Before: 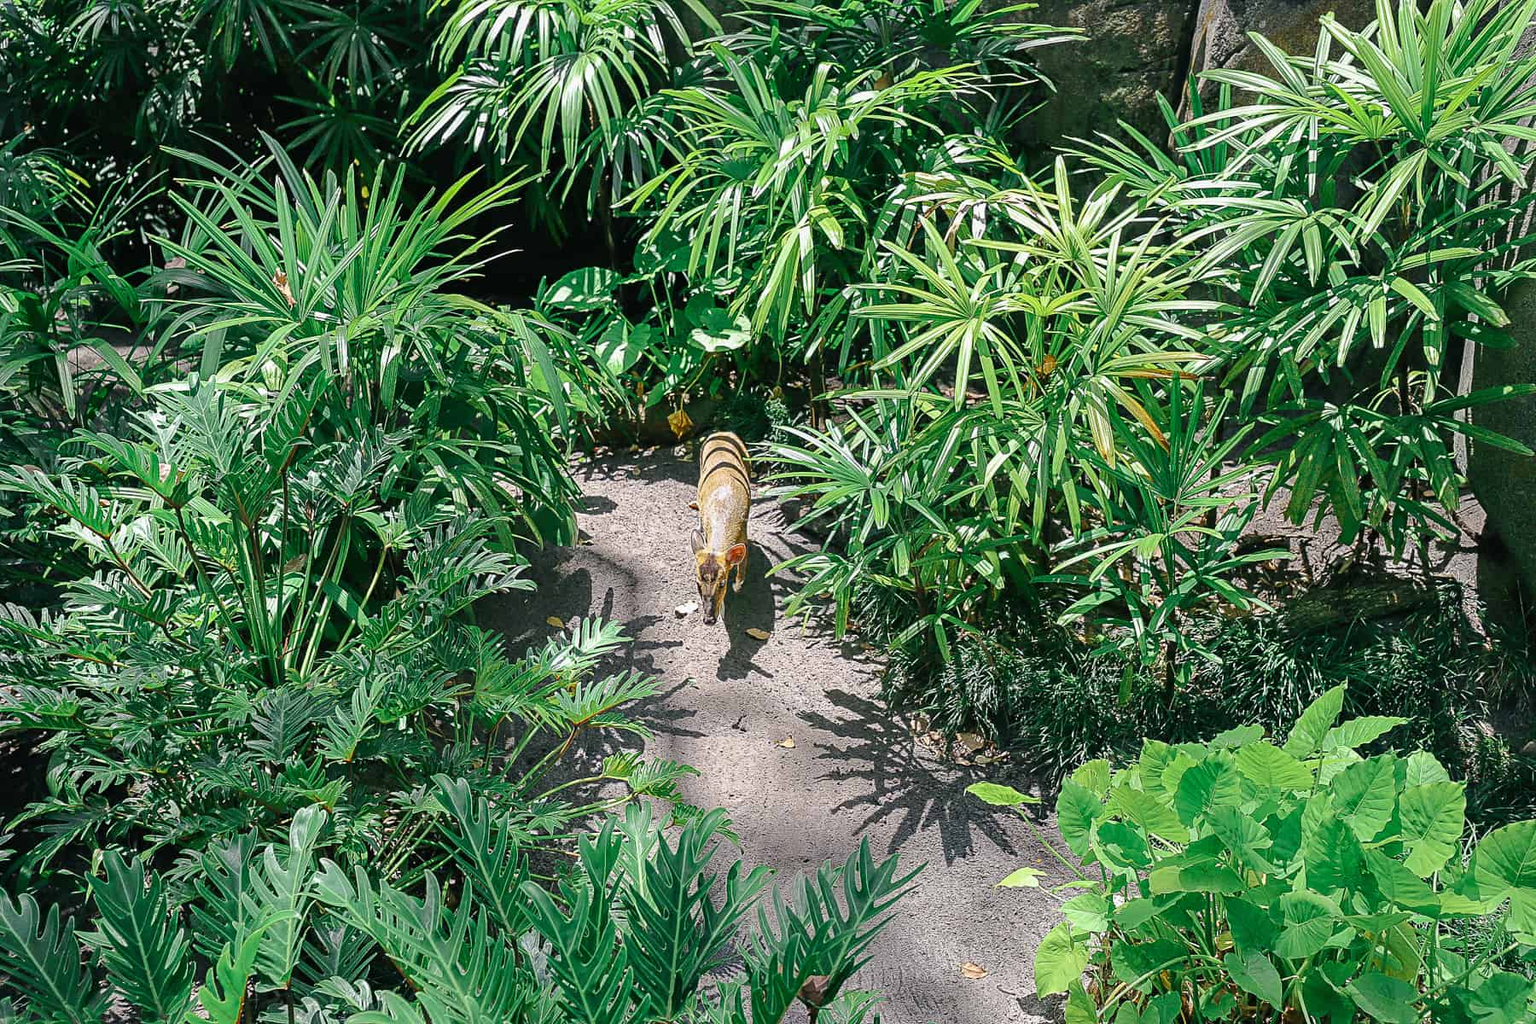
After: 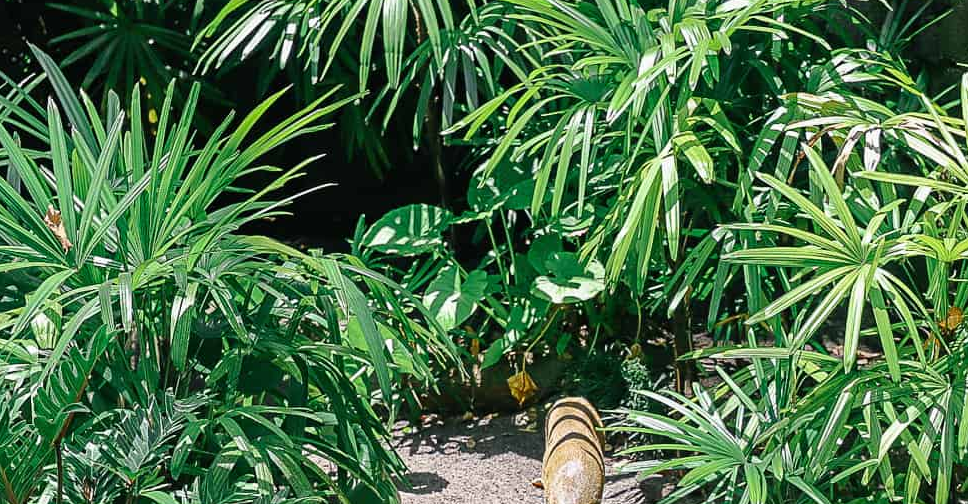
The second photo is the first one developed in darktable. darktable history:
crop: left 15.33%, top 9.087%, right 30.864%, bottom 48.905%
